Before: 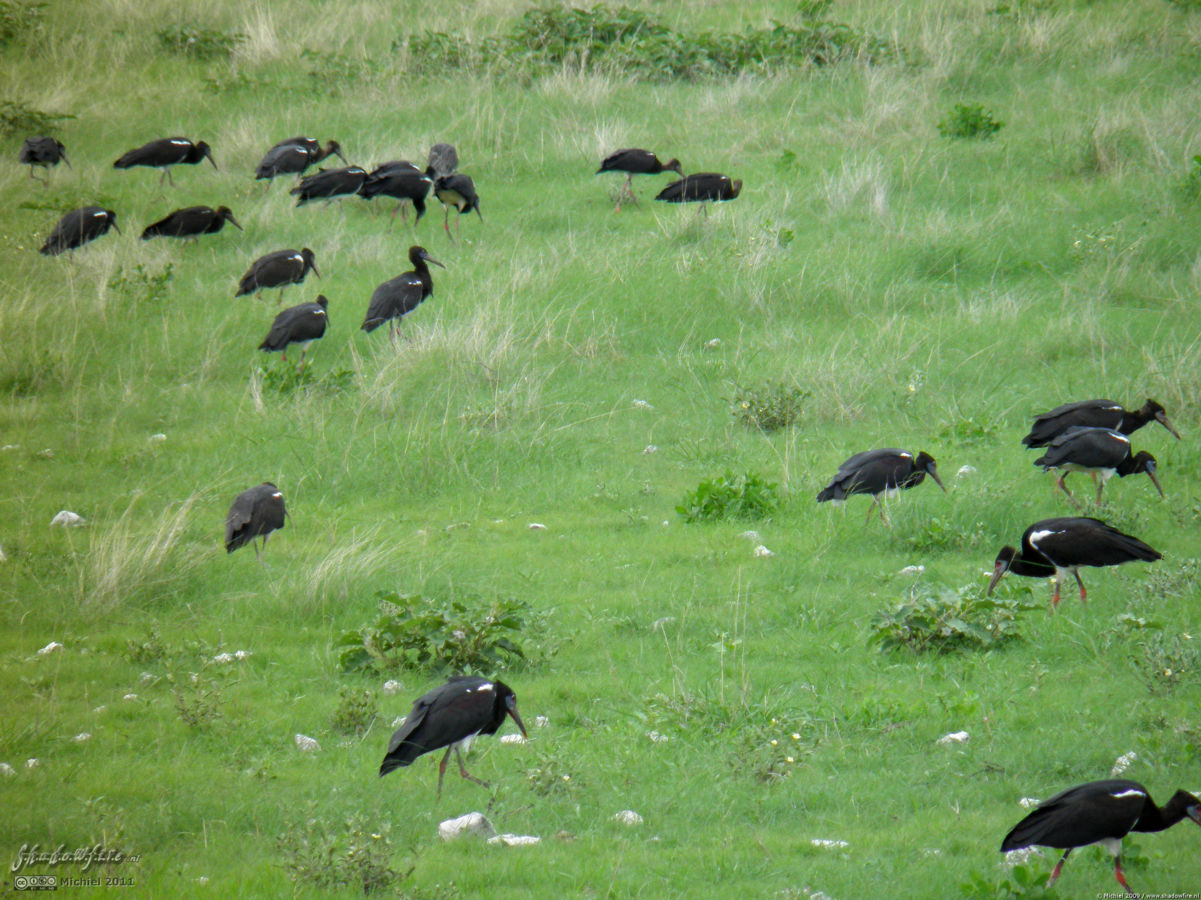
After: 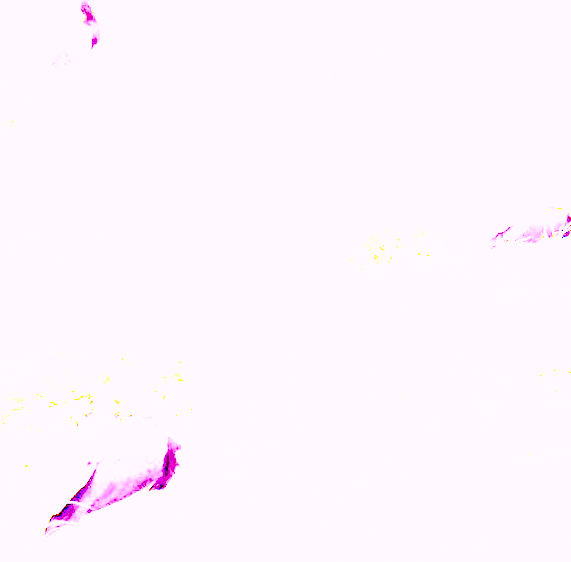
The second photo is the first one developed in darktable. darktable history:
crop: left 31.379%, top 24.658%, right 20.326%, bottom 6.628%
rotate and perspective: rotation -0.013°, lens shift (vertical) -0.027, lens shift (horizontal) 0.178, crop left 0.016, crop right 0.989, crop top 0.082, crop bottom 0.918
base curve: curves: ch0 [(0, 0) (0.026, 0.03) (0.109, 0.232) (0.351, 0.748) (0.669, 0.968) (1, 1)], preserve colors none
white balance: red 8, blue 8
exposure: black level correction 0.001, exposure 1.822 EV, compensate exposure bias true, compensate highlight preservation false
fill light: exposure -0.73 EV, center 0.69, width 2.2
